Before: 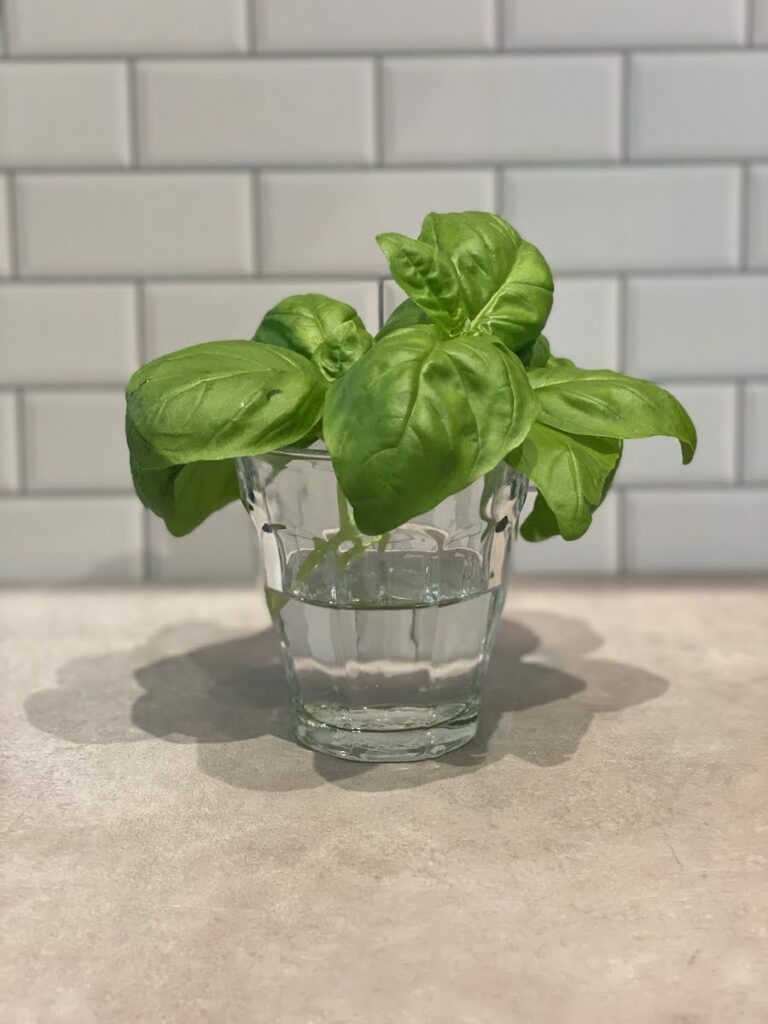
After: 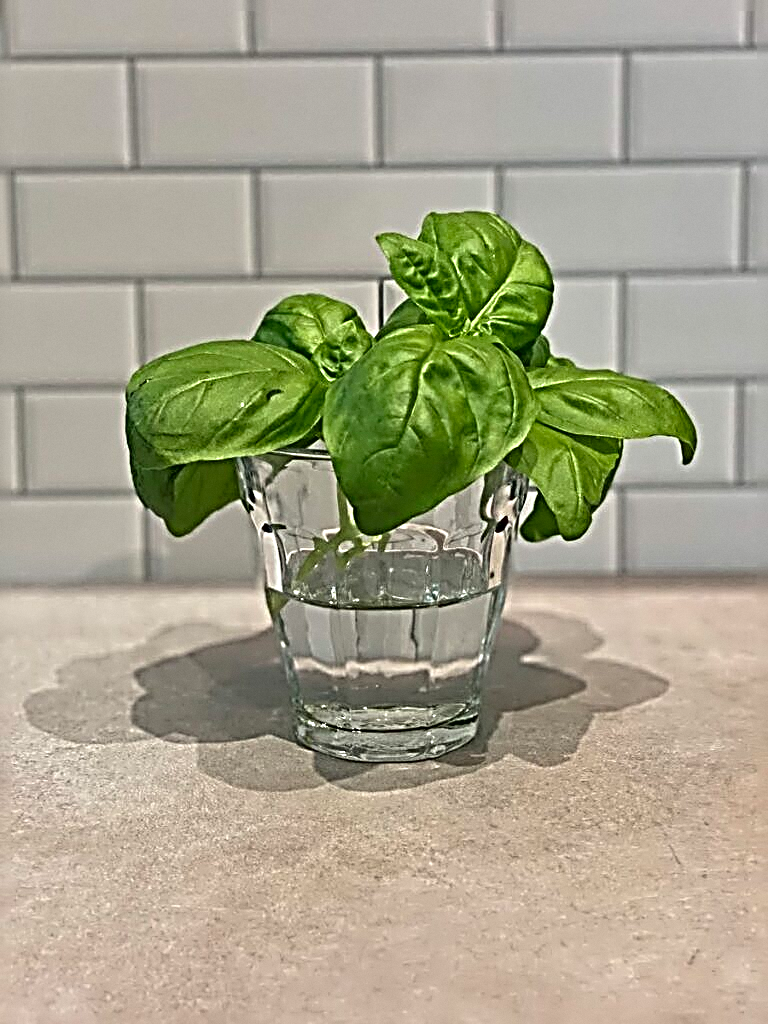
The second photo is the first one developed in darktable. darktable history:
tone equalizer: -8 EV -0.002 EV, -7 EV 0.005 EV, -6 EV -0.009 EV, -5 EV 0.011 EV, -4 EV -0.012 EV, -3 EV 0.007 EV, -2 EV -0.062 EV, -1 EV -0.293 EV, +0 EV -0.582 EV, smoothing diameter 2%, edges refinement/feathering 20, mask exposure compensation -1.57 EV, filter diffusion 5
sharpen: radius 4.001, amount 2
grain: coarseness 14.57 ISO, strength 8.8%
local contrast: mode bilateral grid, contrast 15, coarseness 36, detail 105%, midtone range 0.2
